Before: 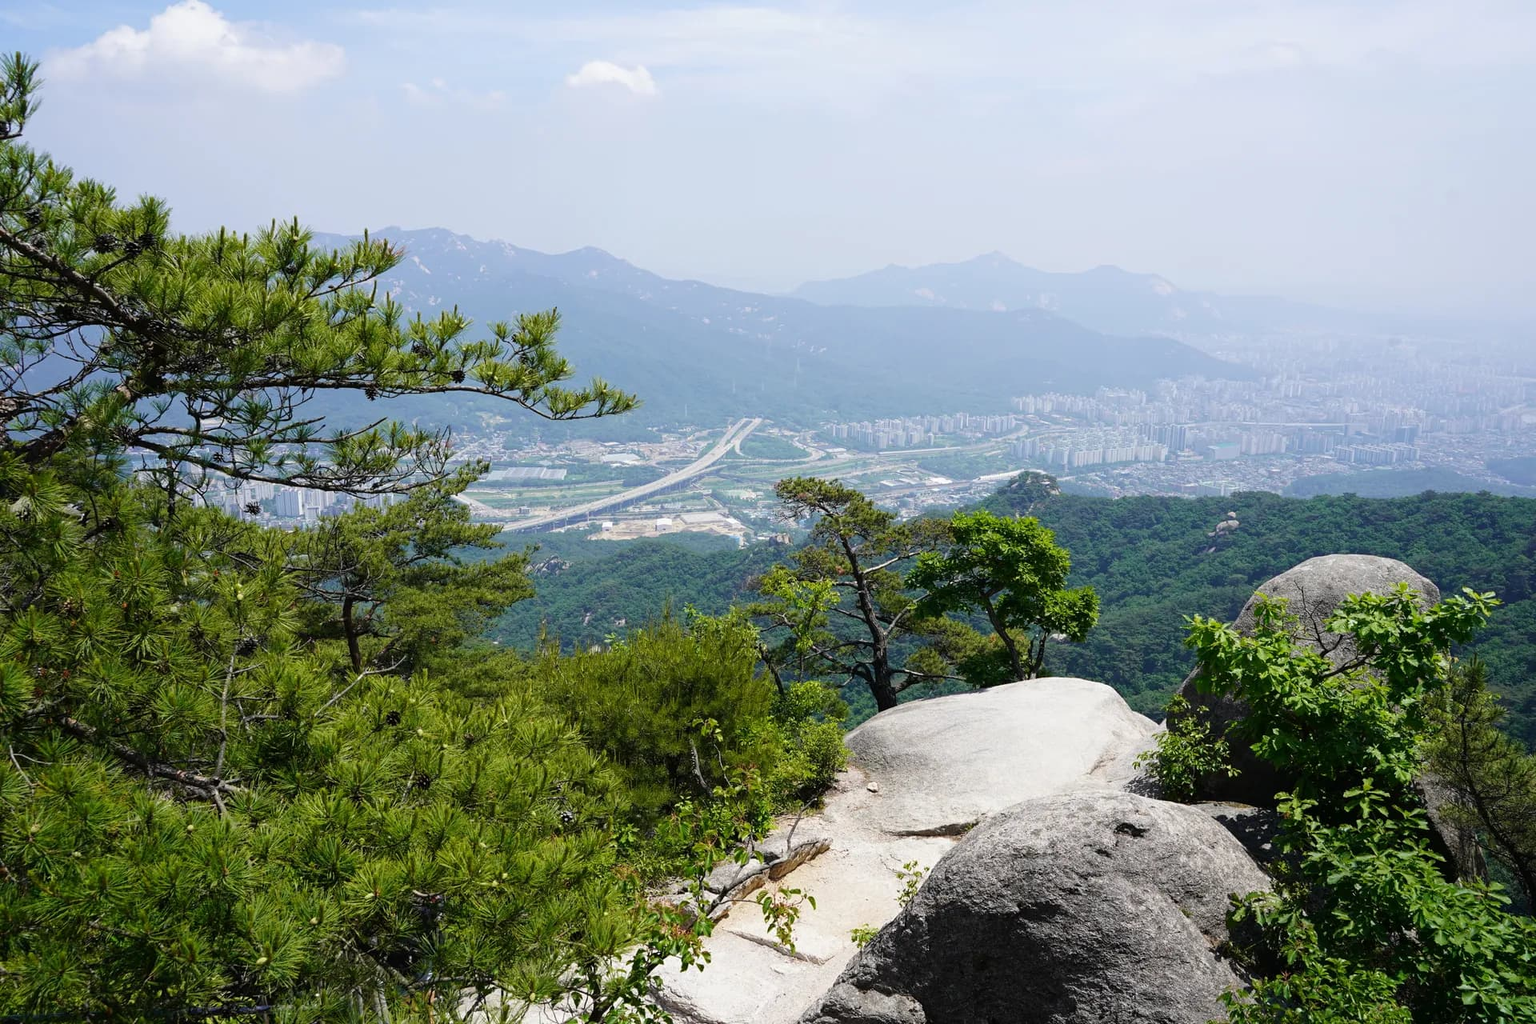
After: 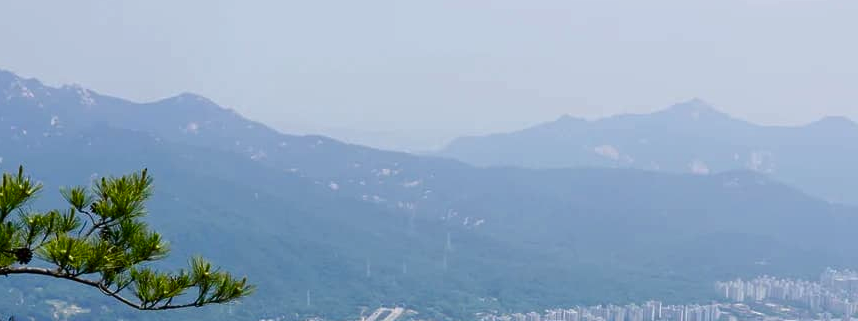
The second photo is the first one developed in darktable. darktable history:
crop: left 28.64%, top 16.832%, right 26.637%, bottom 58.055%
contrast brightness saturation: brightness -0.25, saturation 0.2
